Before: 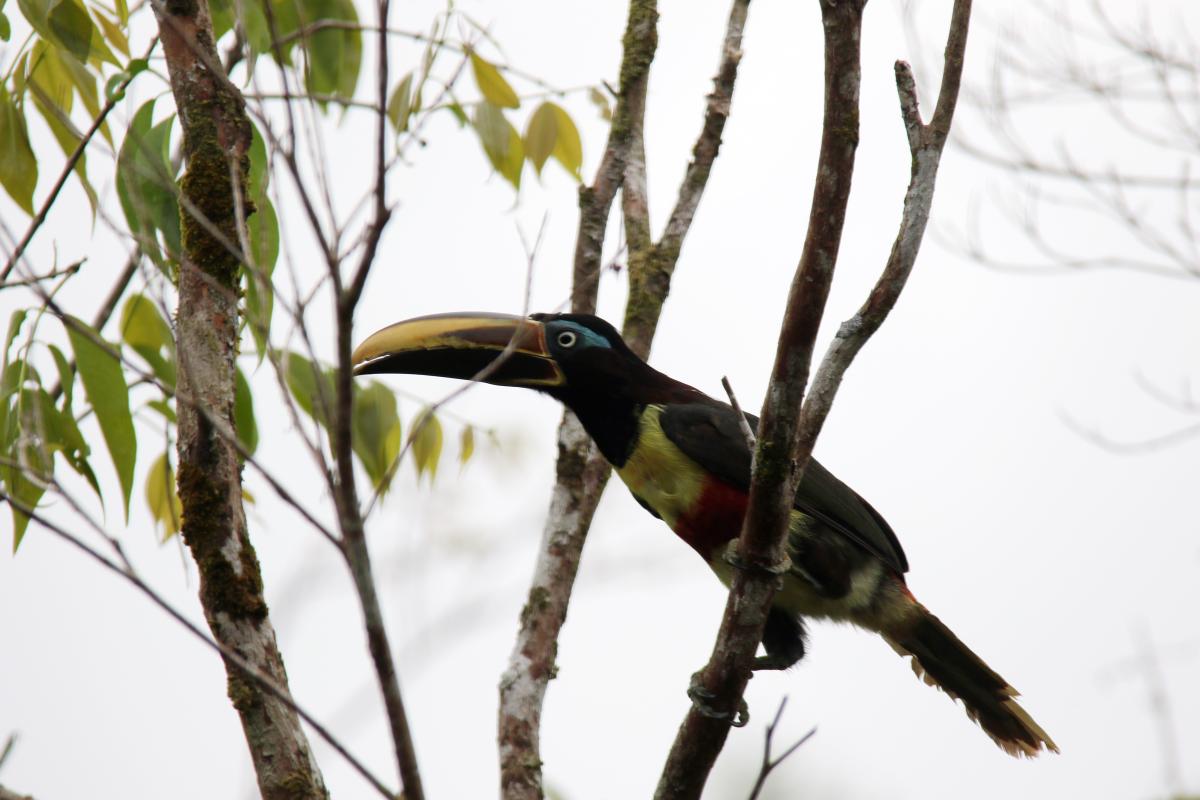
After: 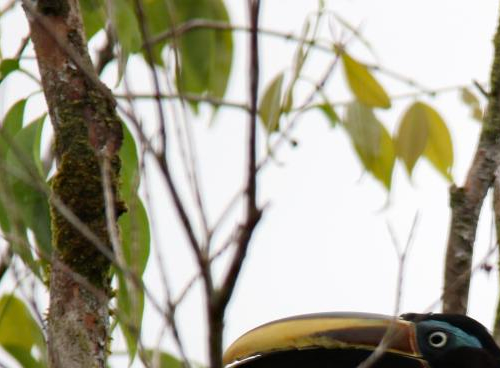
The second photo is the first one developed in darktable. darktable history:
crop and rotate: left 10.798%, top 0.077%, right 47.503%, bottom 53.913%
haze removal: compatibility mode true, adaptive false
